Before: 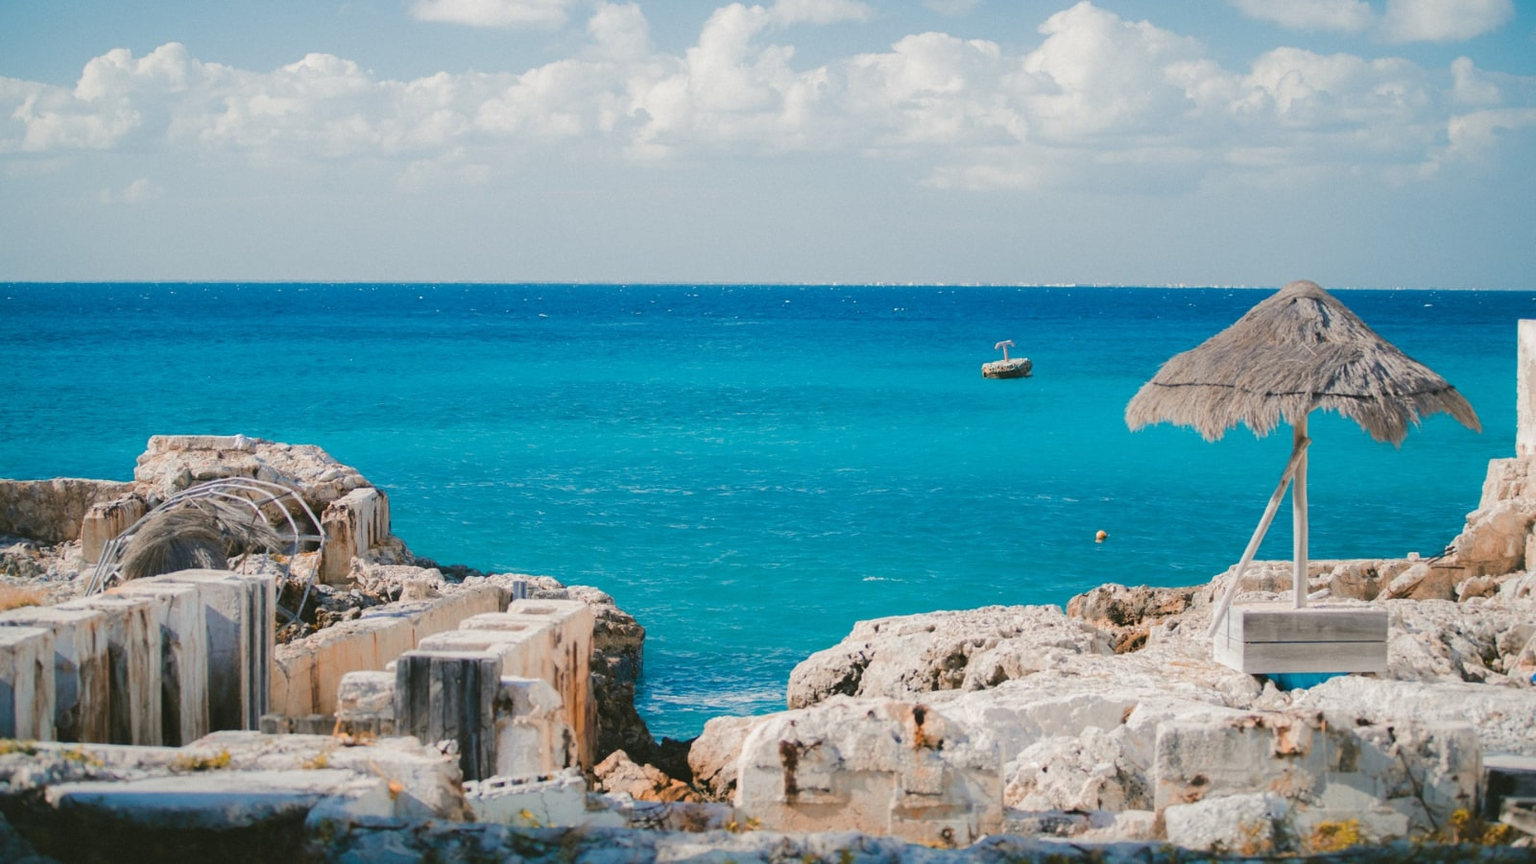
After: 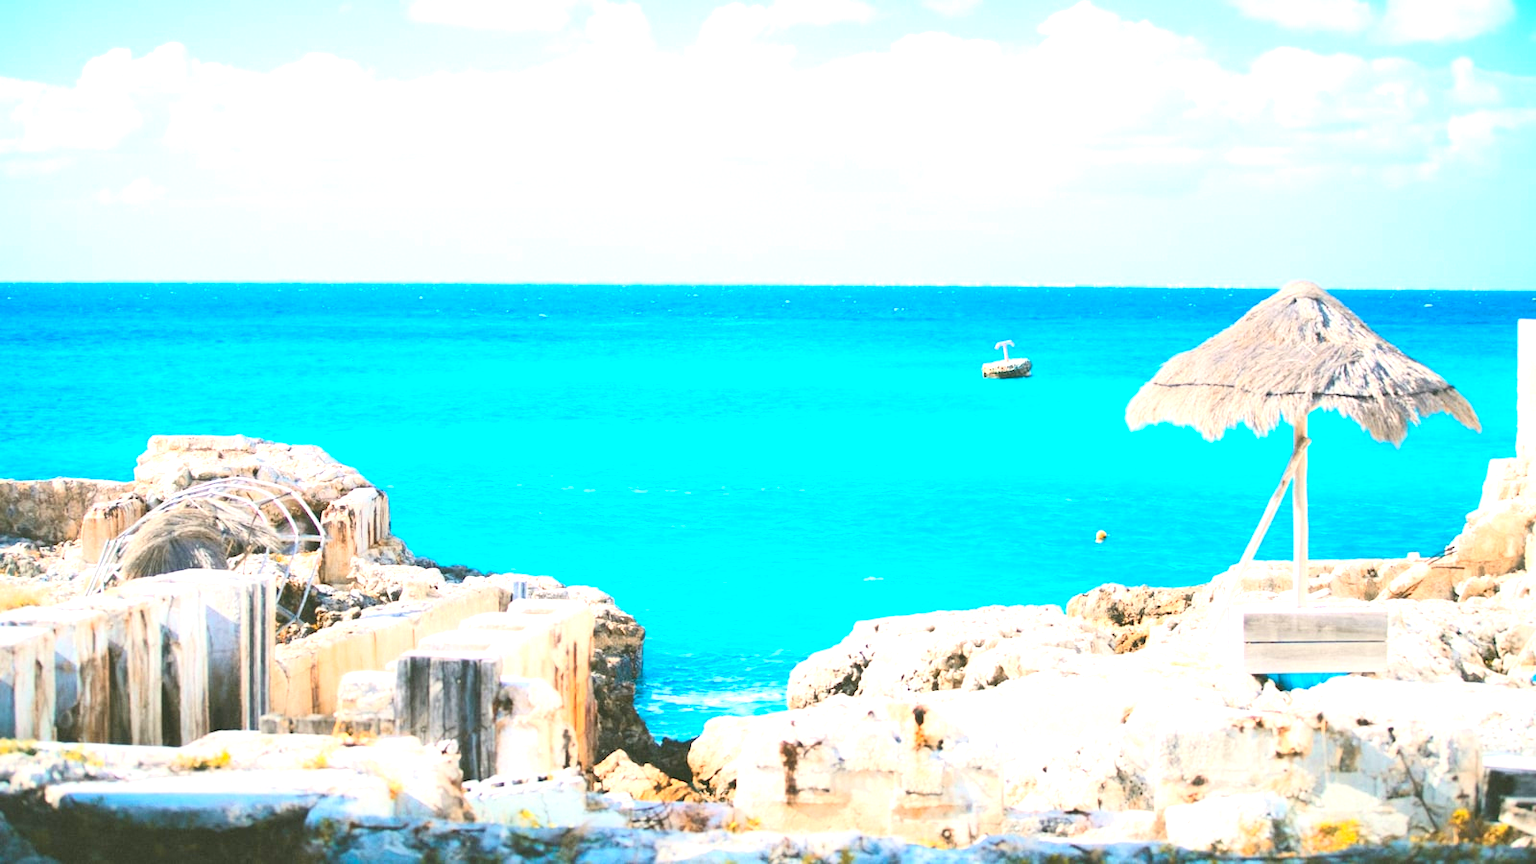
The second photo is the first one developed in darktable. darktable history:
contrast brightness saturation: contrast 0.2, brightness 0.16, saturation 0.22
exposure: black level correction 0, exposure 1.45 EV, compensate exposure bias true, compensate highlight preservation false
